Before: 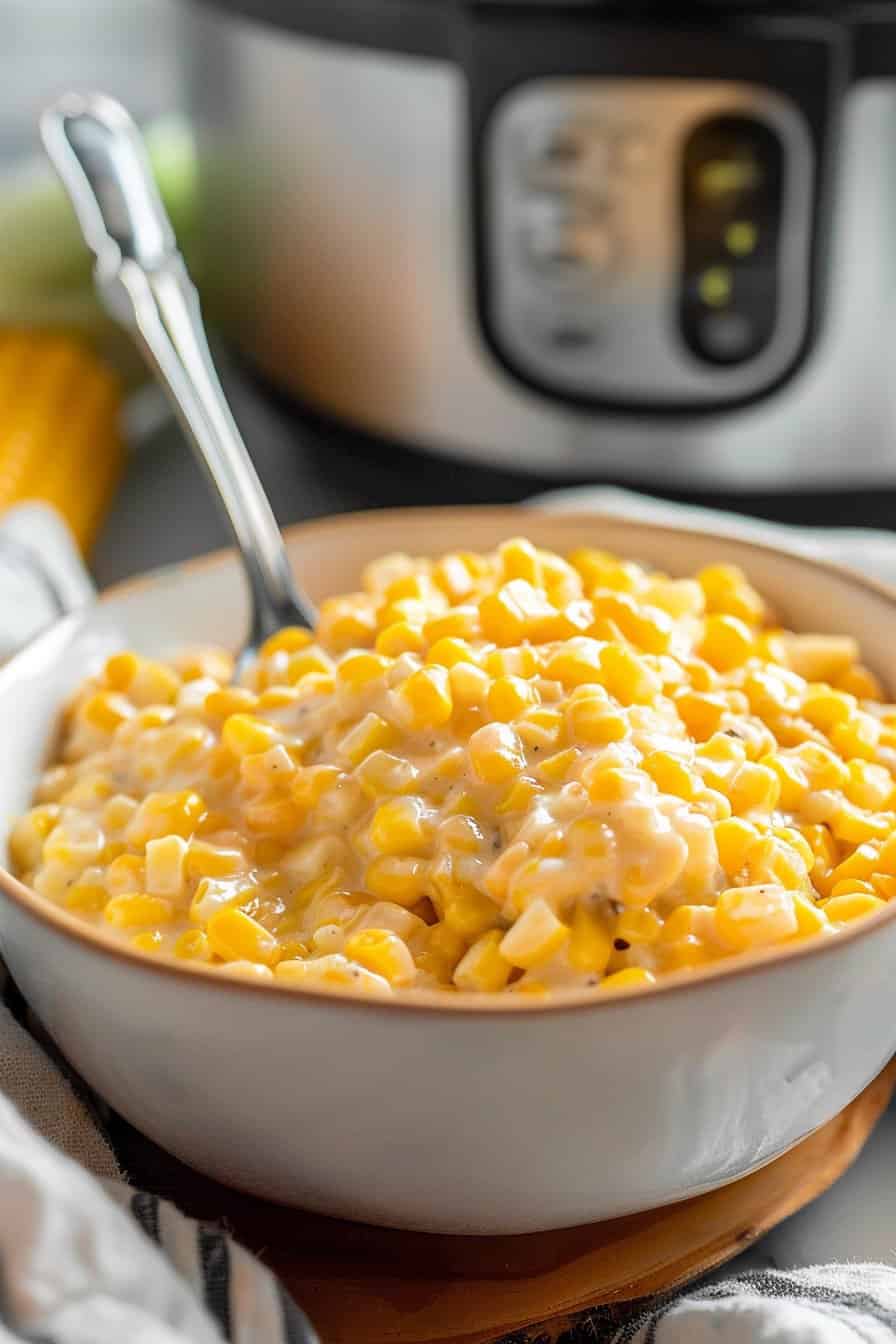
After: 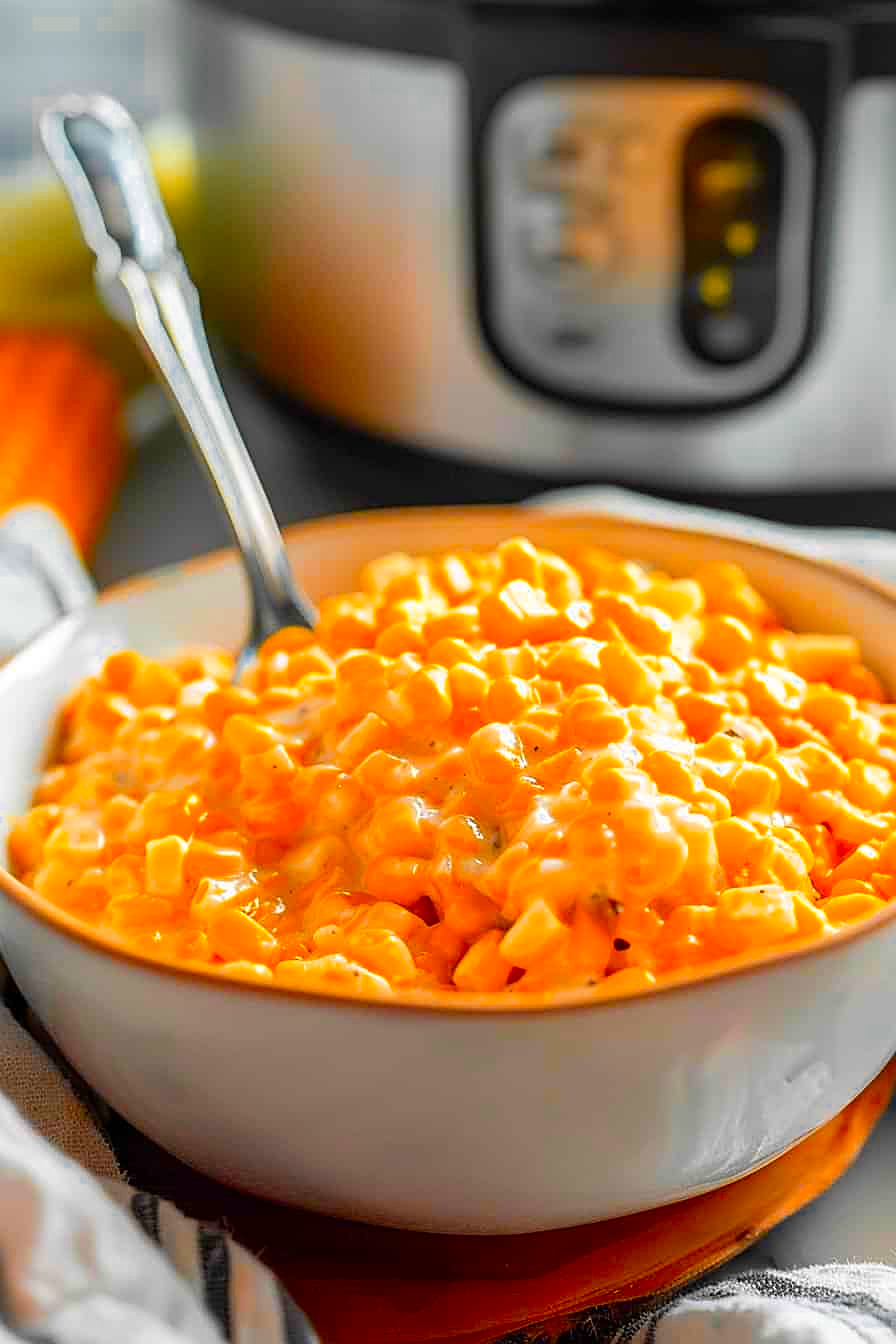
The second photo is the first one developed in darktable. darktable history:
tone equalizer: on, module defaults
sharpen: on, module defaults
color zones: curves: ch0 [(0, 0.499) (0.143, 0.5) (0.286, 0.5) (0.429, 0.476) (0.571, 0.284) (0.714, 0.243) (0.857, 0.449) (1, 0.499)]; ch1 [(0, 0.532) (0.143, 0.645) (0.286, 0.696) (0.429, 0.211) (0.571, 0.504) (0.714, 0.493) (0.857, 0.495) (1, 0.532)]; ch2 [(0, 0.5) (0.143, 0.5) (0.286, 0.427) (0.429, 0.324) (0.571, 0.5) (0.714, 0.5) (0.857, 0.5) (1, 0.5)]
contrast brightness saturation: saturation 0.5
